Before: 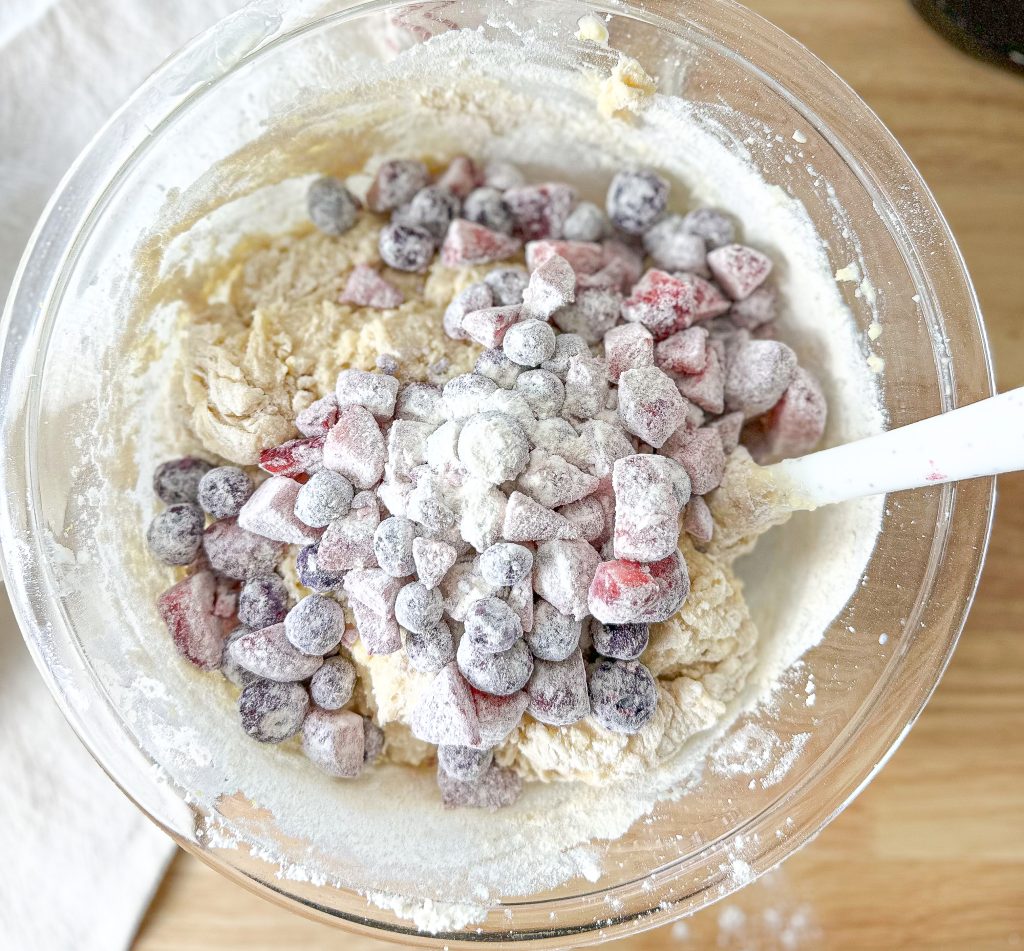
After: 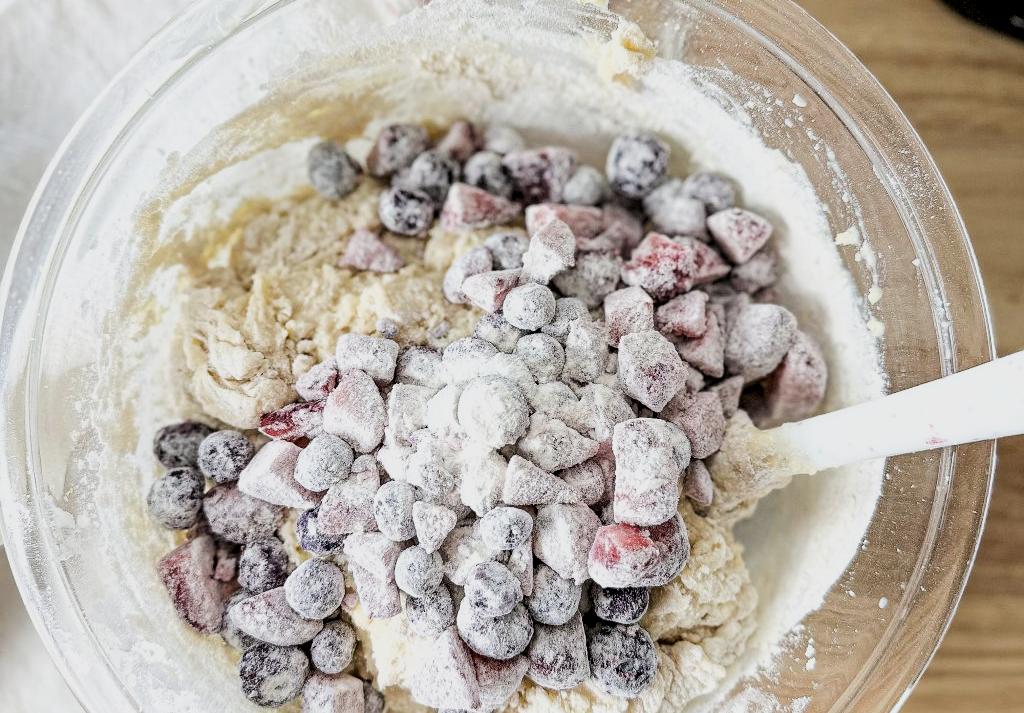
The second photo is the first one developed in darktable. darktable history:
filmic rgb: black relative exposure -5 EV, hardness 2.88, contrast 1.4, highlights saturation mix -30%
crop: top 3.857%, bottom 21.132%
levels: levels [0.029, 0.545, 0.971]
